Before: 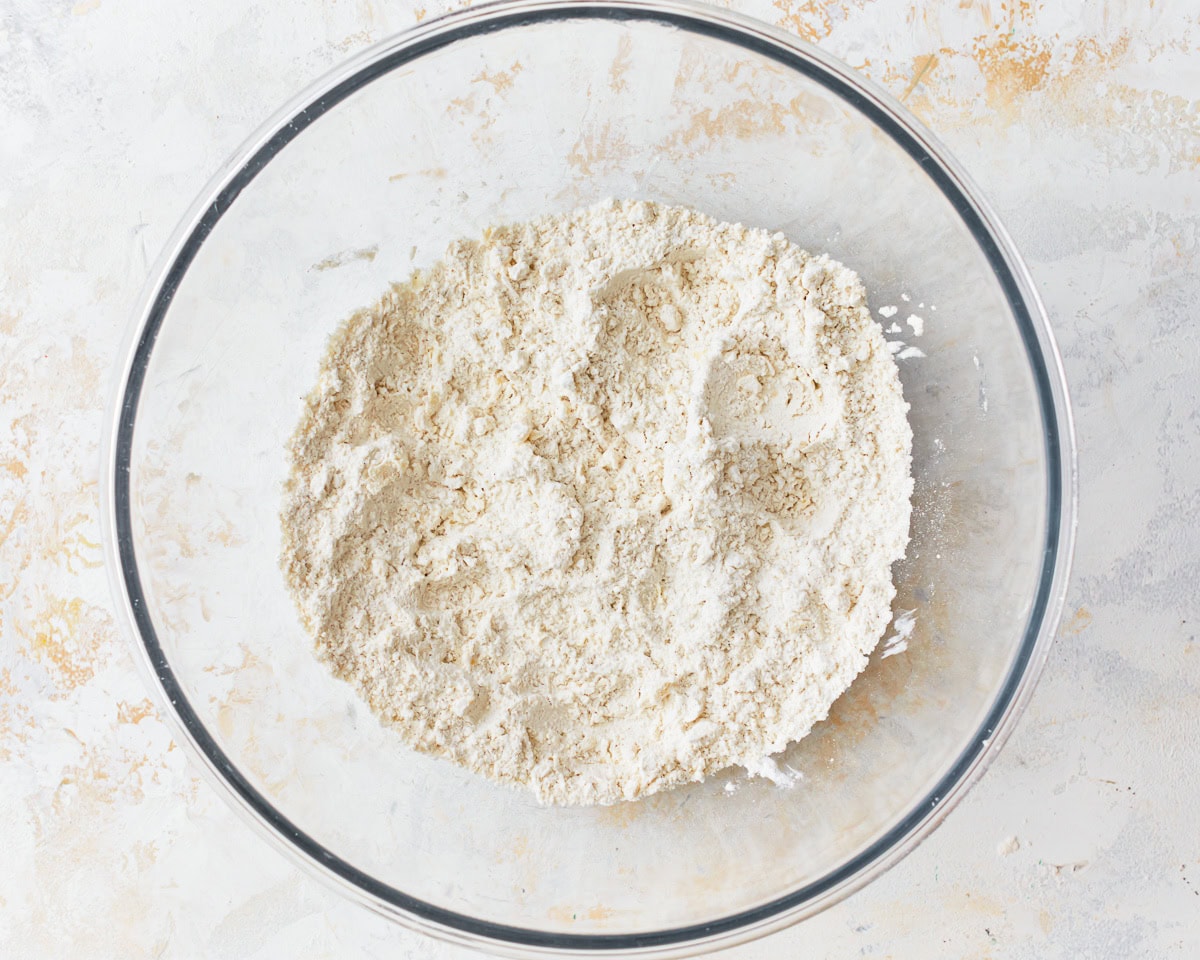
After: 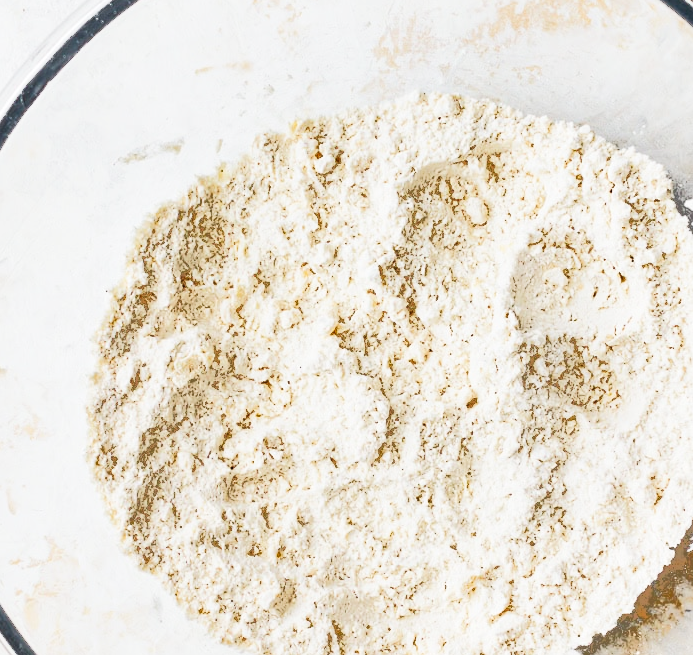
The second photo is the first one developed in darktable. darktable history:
crop: left 16.202%, top 11.208%, right 26.045%, bottom 20.557%
fill light: exposure -0.73 EV, center 0.69, width 2.2
tone curve: curves: ch0 [(0, 0) (0.003, 0.002) (0.011, 0.006) (0.025, 0.014) (0.044, 0.02) (0.069, 0.027) (0.1, 0.036) (0.136, 0.05) (0.177, 0.081) (0.224, 0.118) (0.277, 0.183) (0.335, 0.262) (0.399, 0.351) (0.468, 0.456) (0.543, 0.571) (0.623, 0.692) (0.709, 0.795) (0.801, 0.88) (0.898, 0.948) (1, 1)], preserve colors none
